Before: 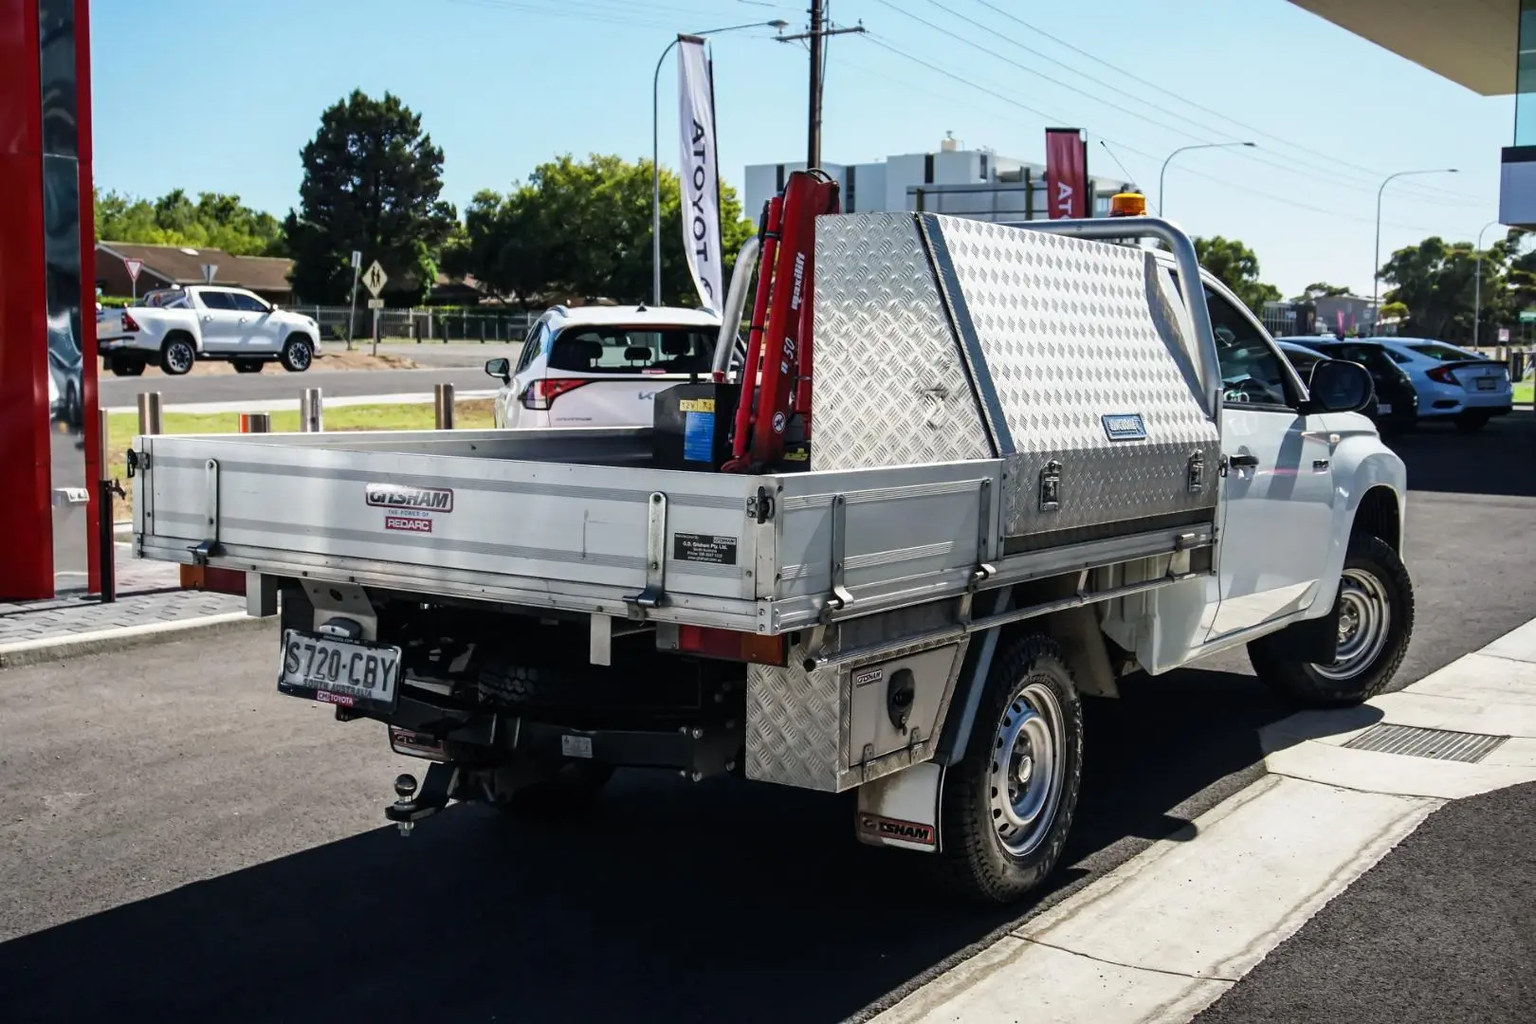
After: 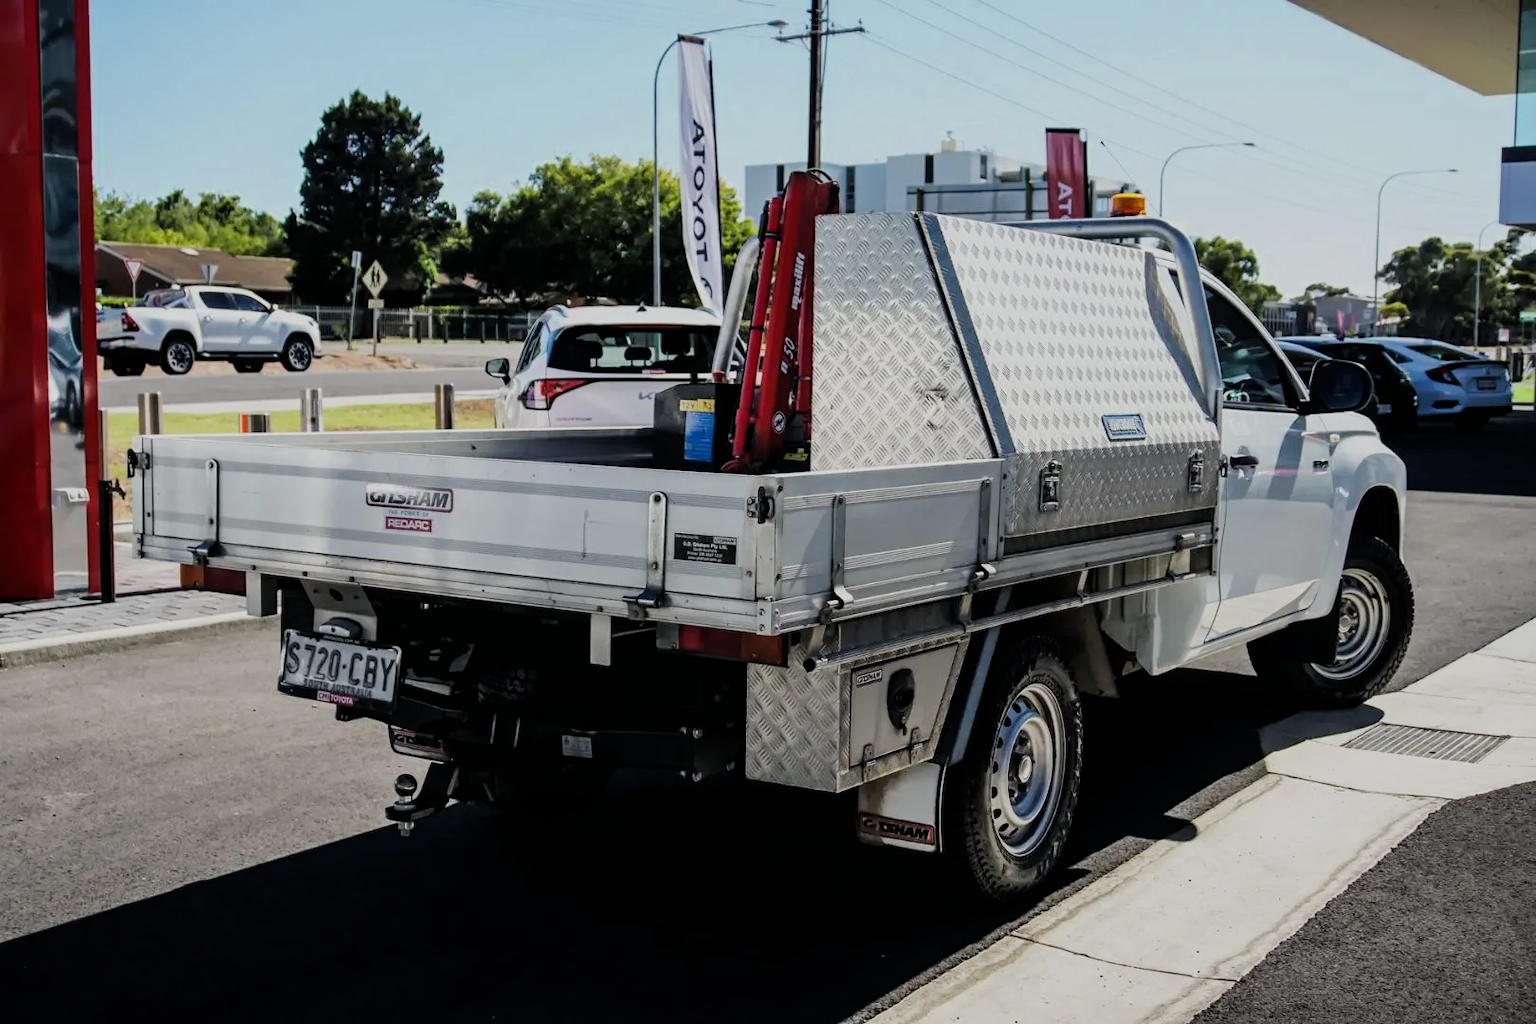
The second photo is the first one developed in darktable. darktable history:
color zones: curves: ch0 [(0.25, 0.5) (0.463, 0.627) (0.484, 0.637) (0.75, 0.5)]
filmic rgb: black relative exposure -7.65 EV, white relative exposure 4.56 EV, hardness 3.61
exposure: compensate highlight preservation false
